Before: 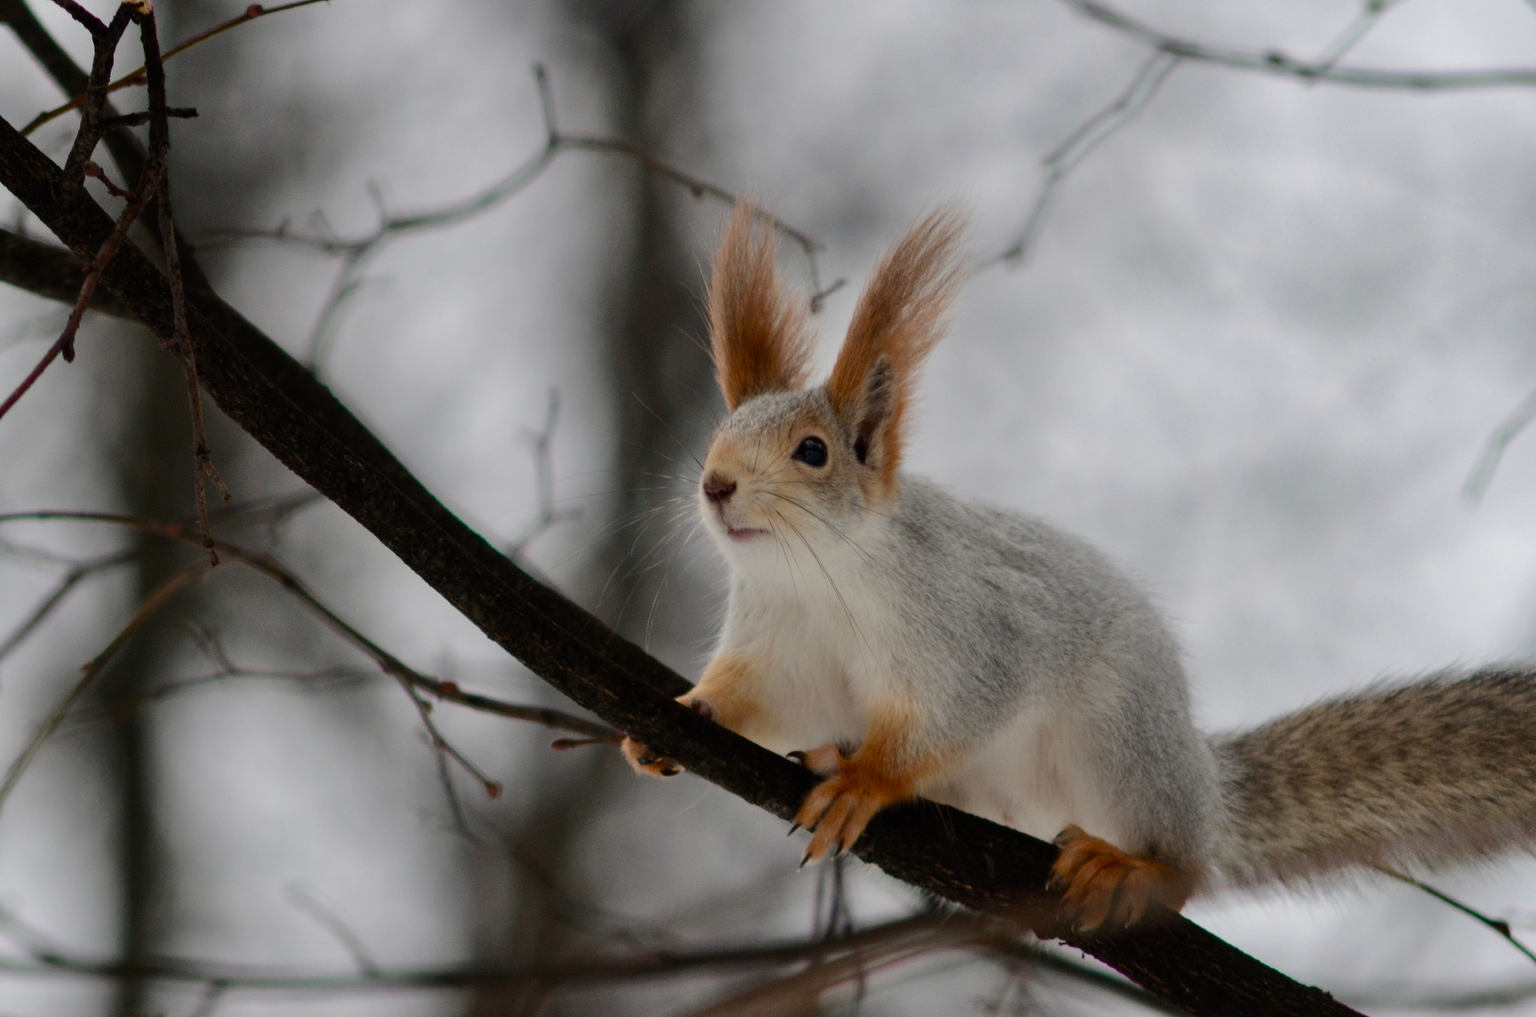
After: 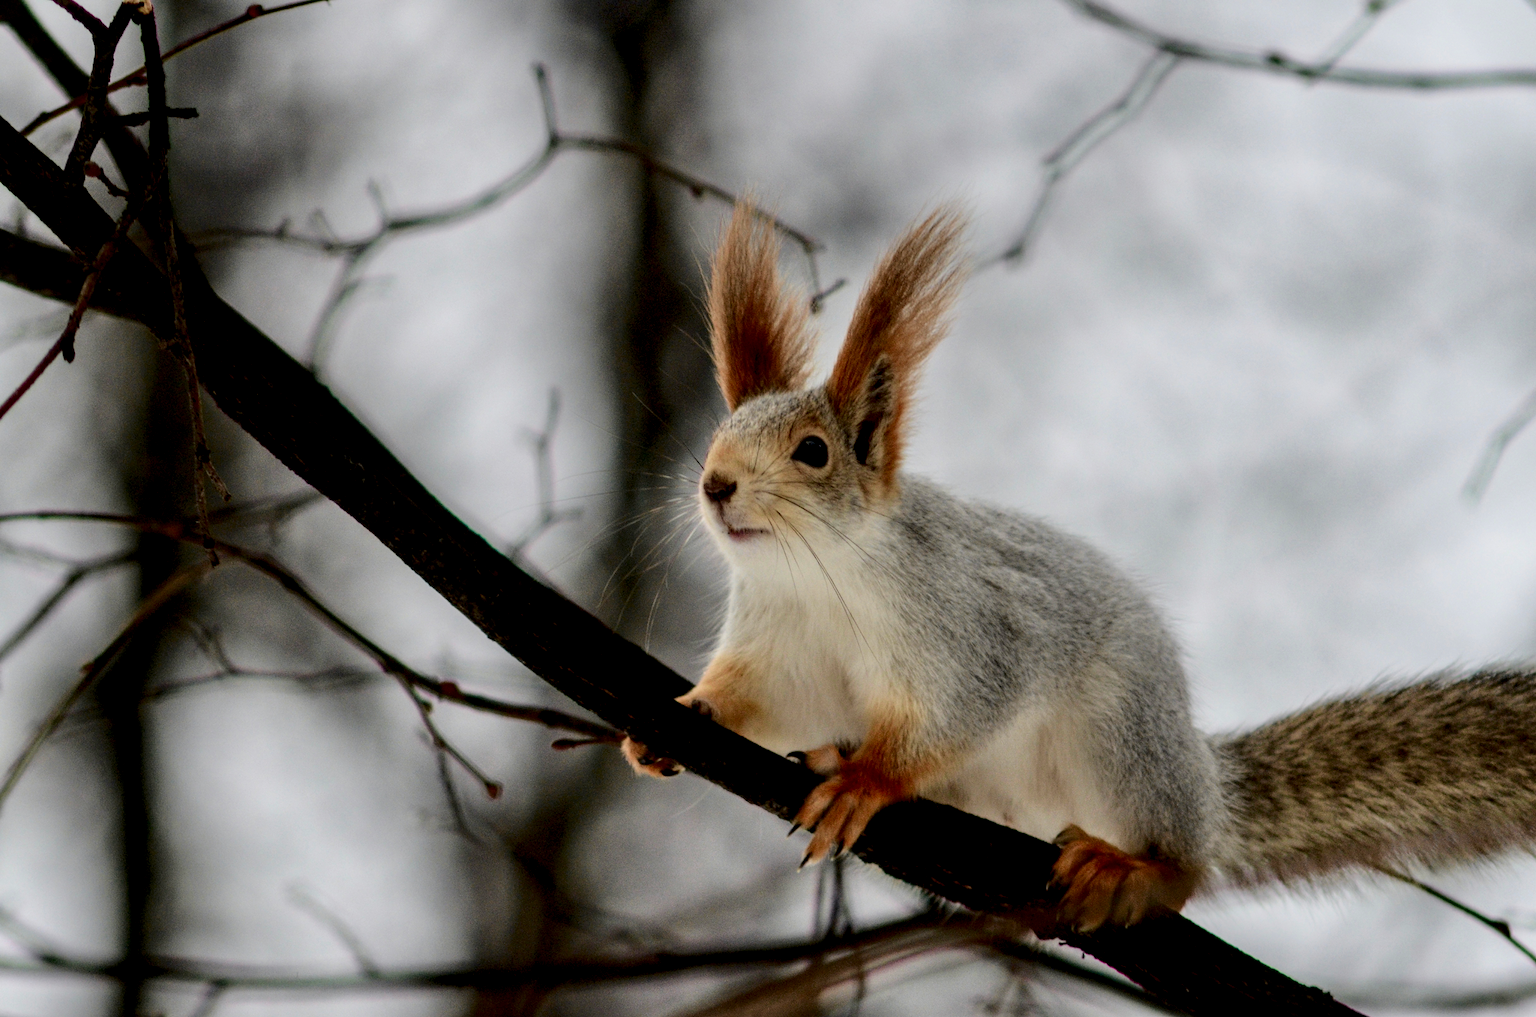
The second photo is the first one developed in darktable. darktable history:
tone curve: curves: ch0 [(0, 0) (0.091, 0.066) (0.184, 0.16) (0.491, 0.519) (0.748, 0.765) (1, 0.919)]; ch1 [(0, 0) (0.179, 0.173) (0.322, 0.32) (0.424, 0.424) (0.502, 0.5) (0.56, 0.575) (0.631, 0.675) (0.777, 0.806) (1, 1)]; ch2 [(0, 0) (0.434, 0.447) (0.497, 0.498) (0.539, 0.566) (0.676, 0.691) (1, 1)], color space Lab, independent channels, preserve colors none
local contrast: highlights 60%, shadows 63%, detail 160%
